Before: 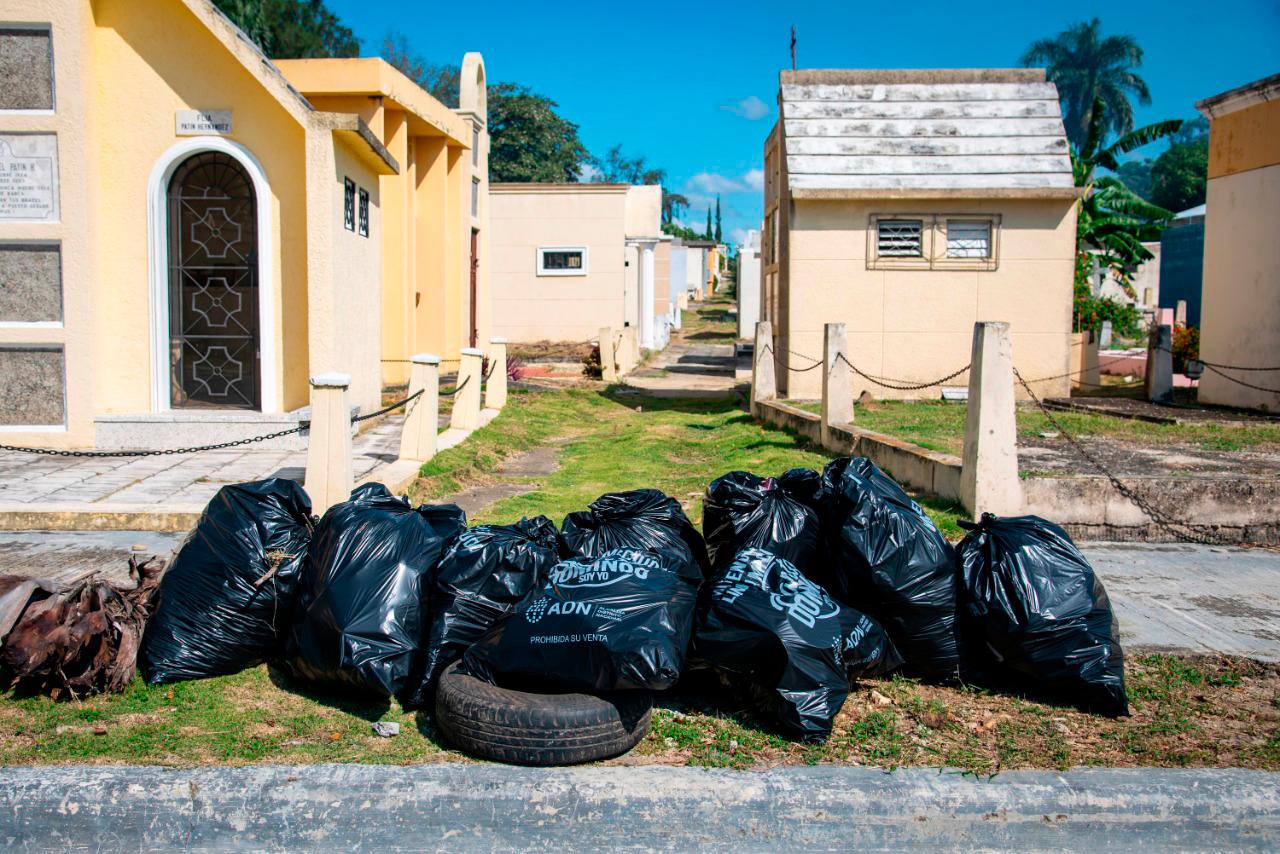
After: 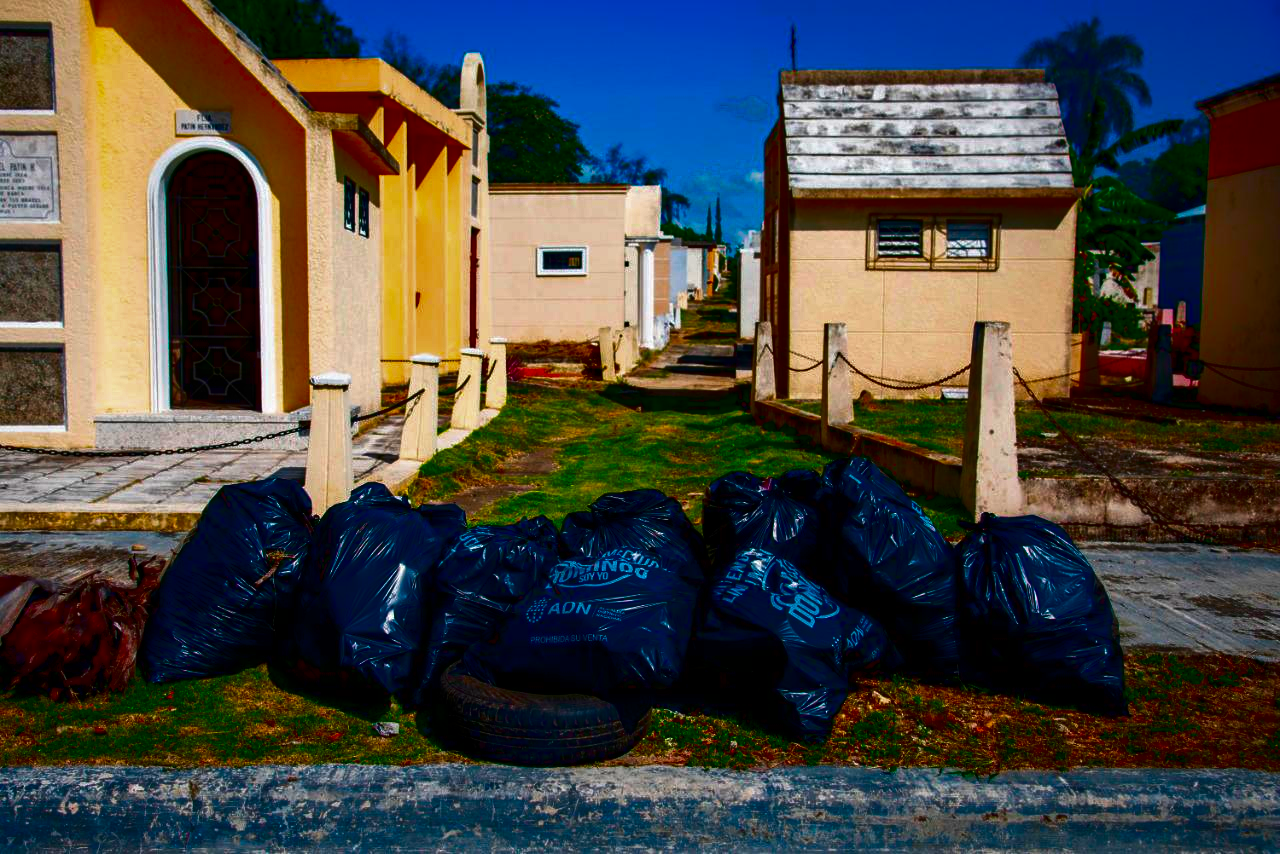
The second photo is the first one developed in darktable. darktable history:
contrast brightness saturation: brightness -0.995, saturation 0.982
